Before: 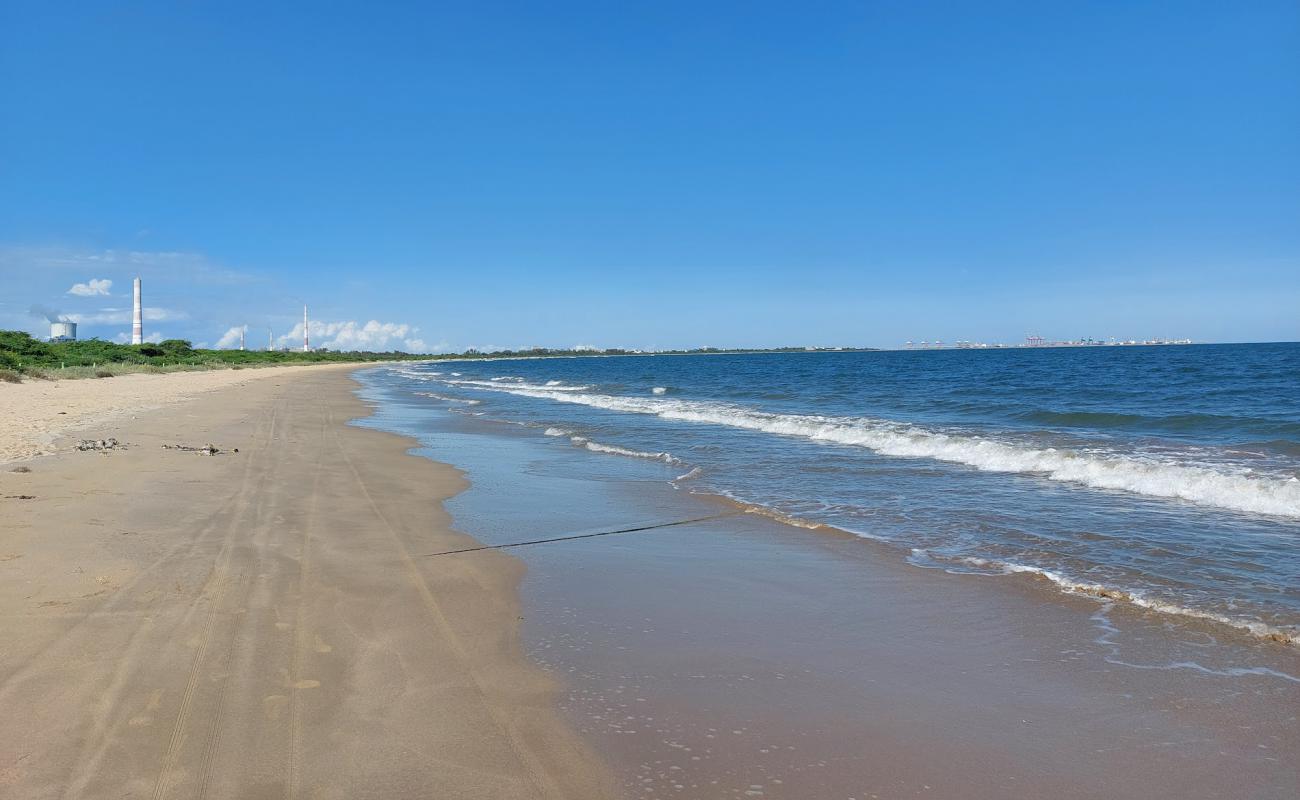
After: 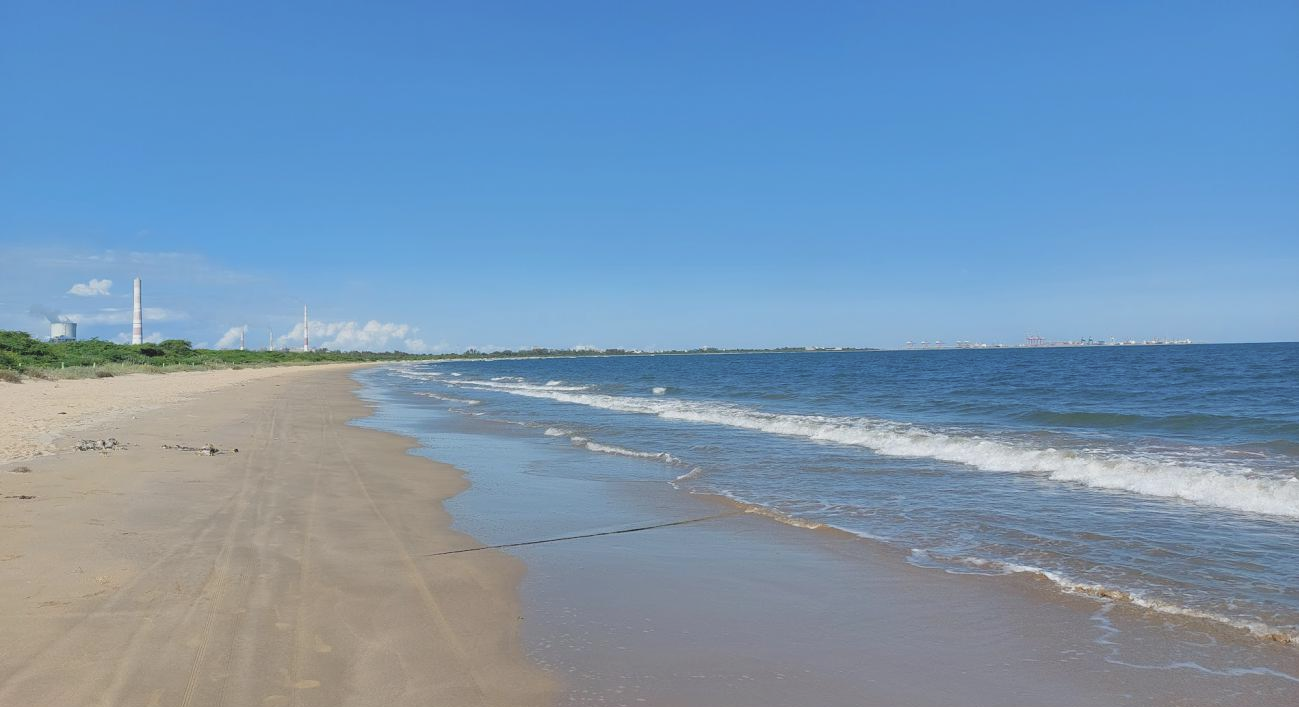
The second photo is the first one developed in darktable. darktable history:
crop and rotate: top 0%, bottom 11.52%
contrast brightness saturation: contrast -0.15, brightness 0.05, saturation -0.127
